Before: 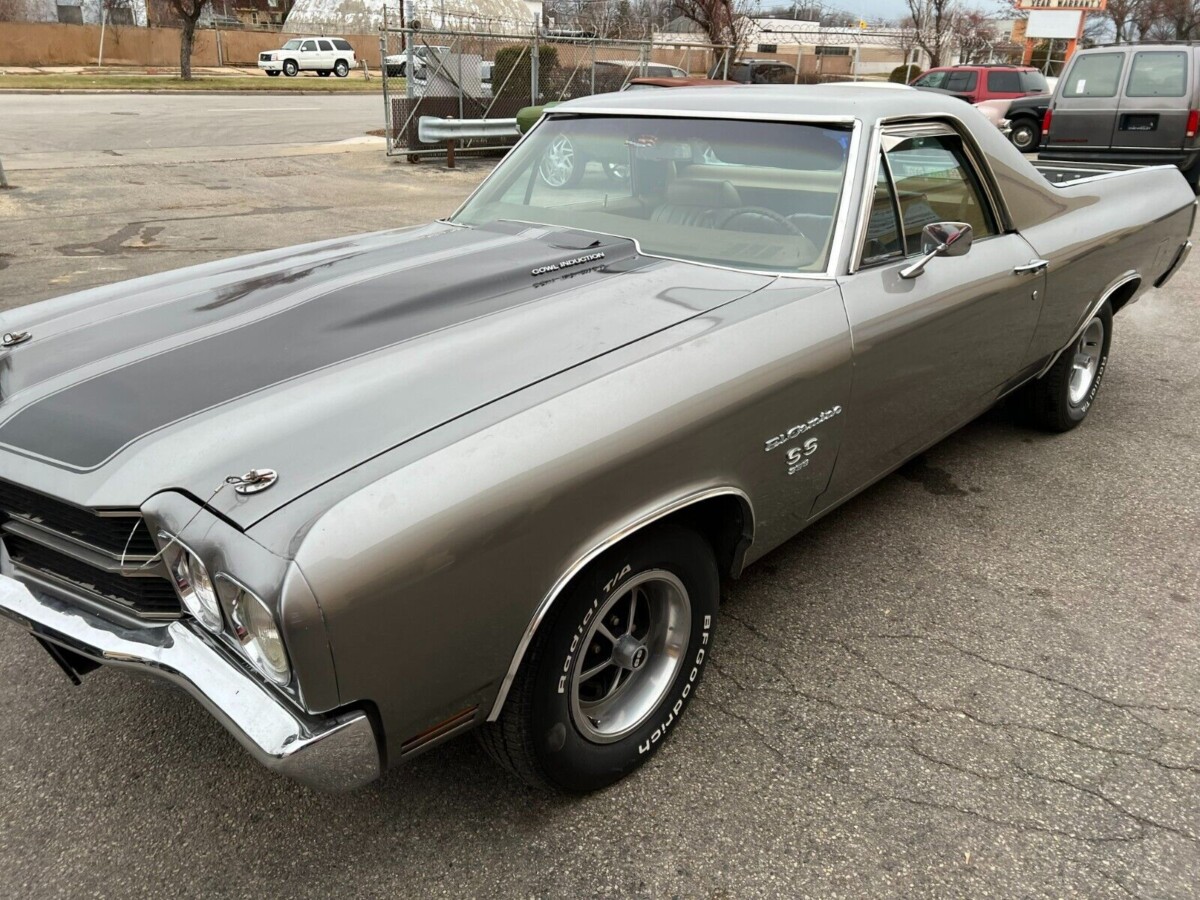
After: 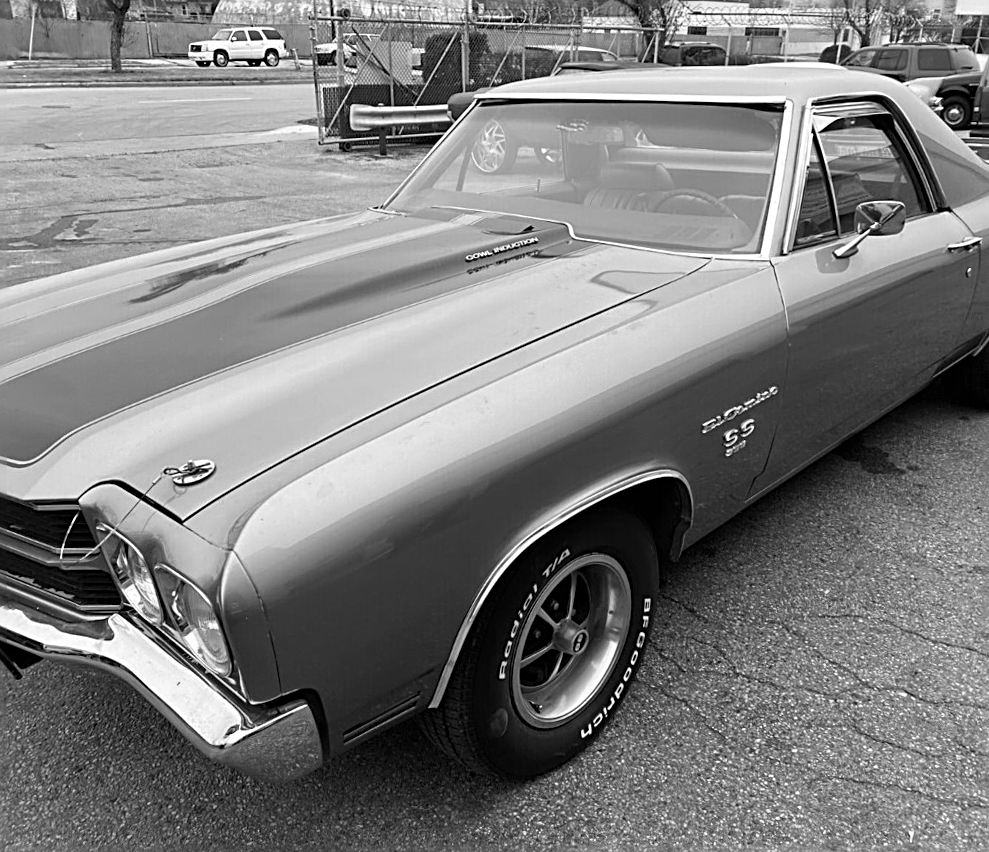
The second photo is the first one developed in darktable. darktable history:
monochrome: on, module defaults
crop and rotate: angle 1°, left 4.281%, top 0.642%, right 11.383%, bottom 2.486%
sharpen: radius 2.543, amount 0.636
contrast brightness saturation: saturation -0.1
